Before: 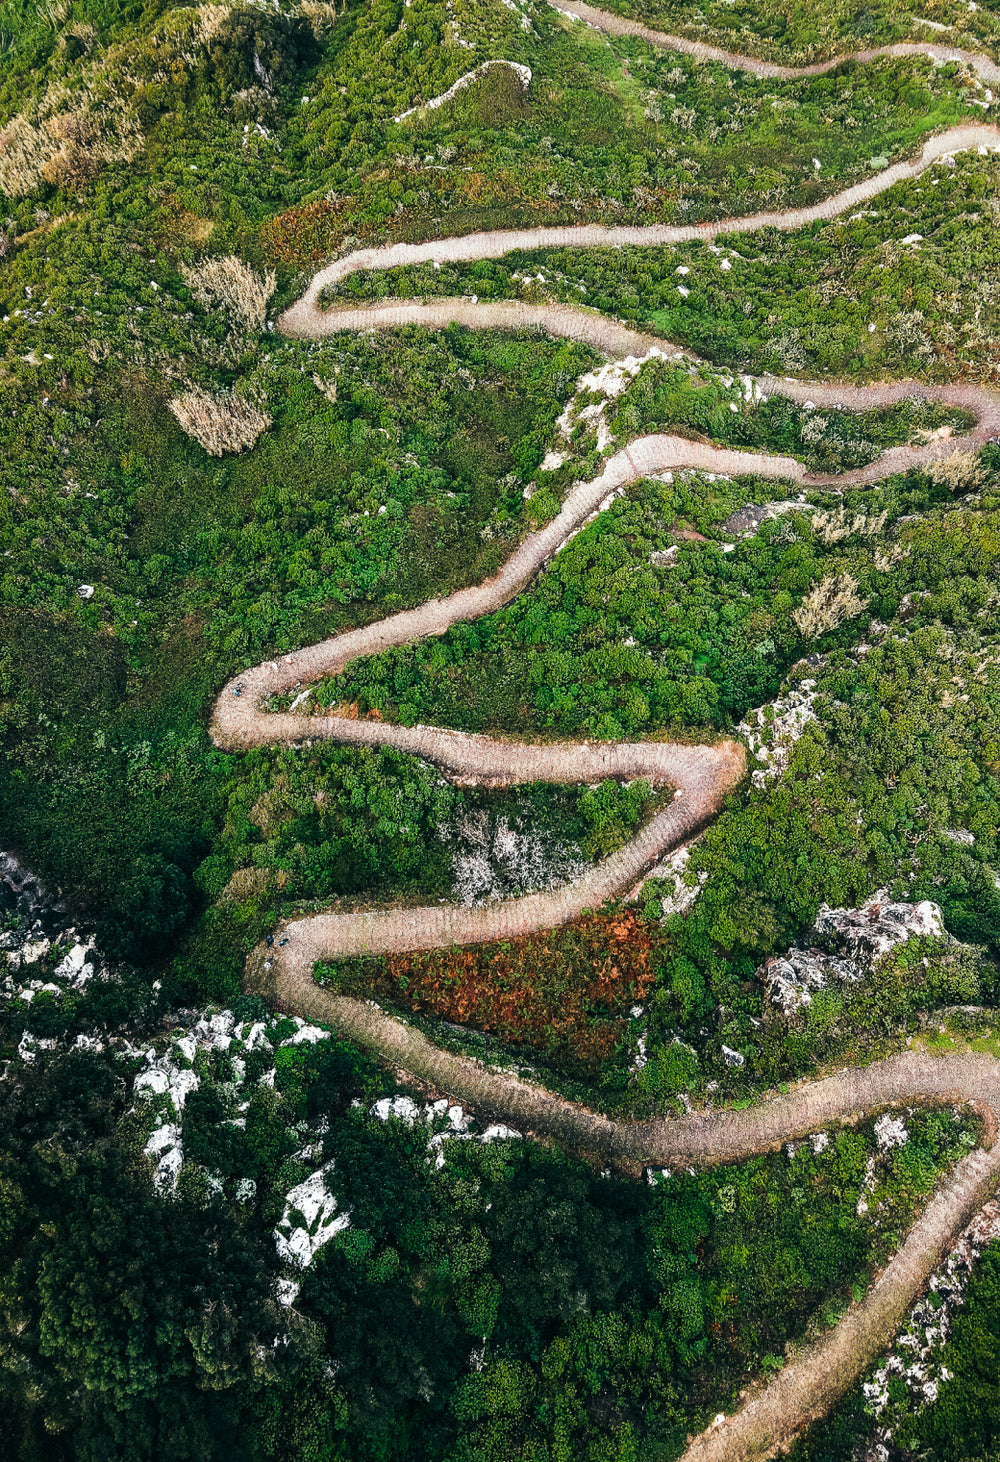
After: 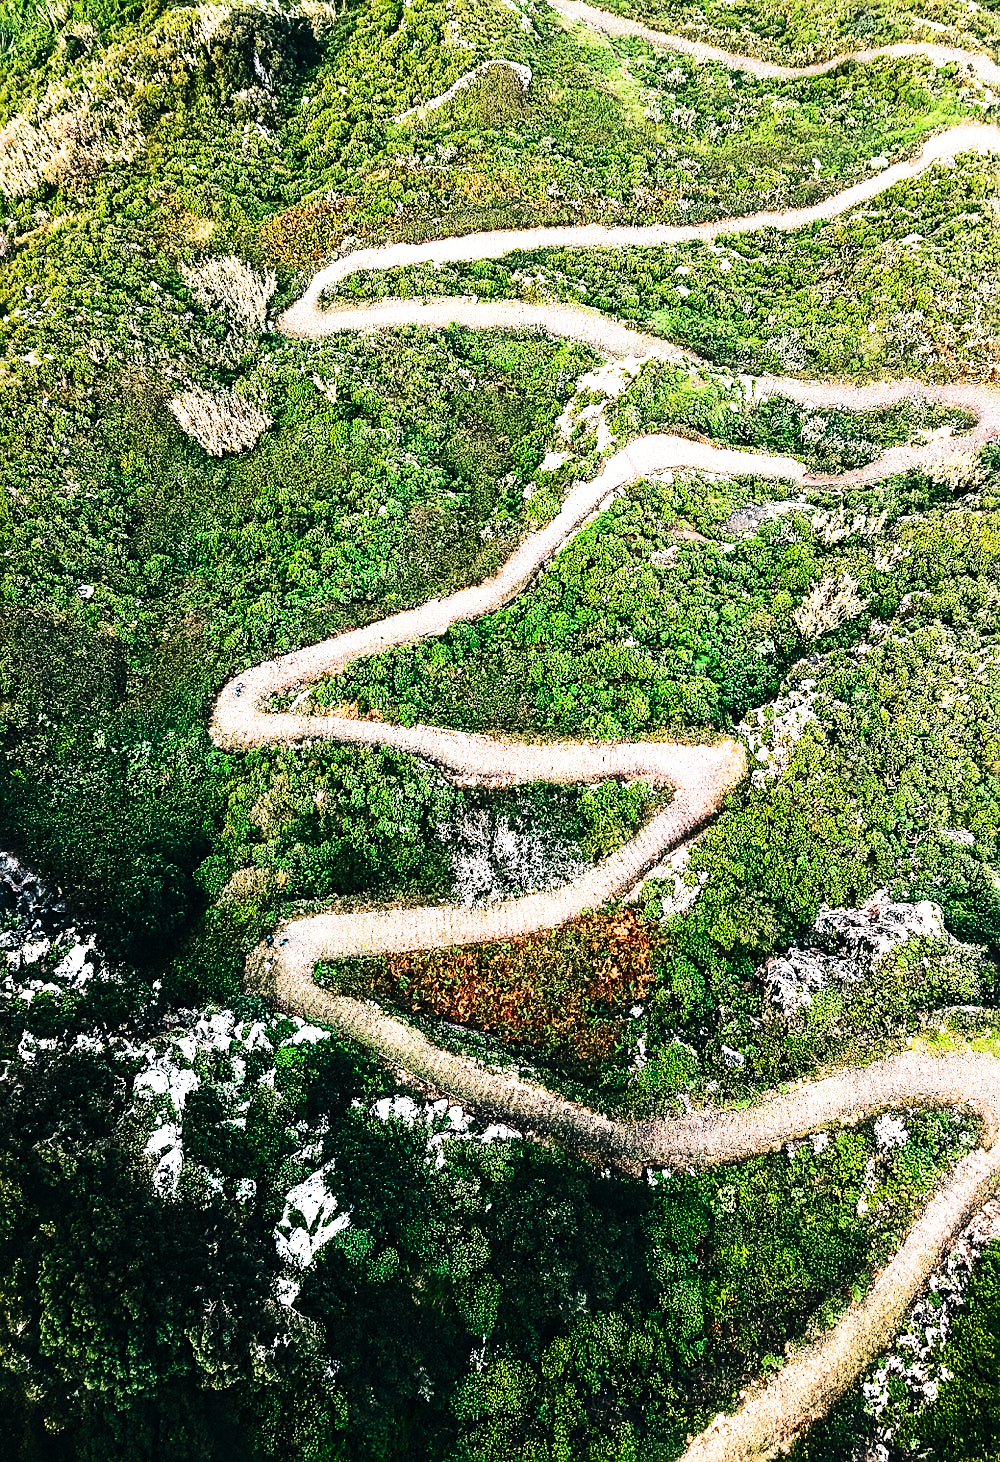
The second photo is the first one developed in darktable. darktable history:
tone equalizer: -8 EV -0.441 EV, -7 EV -0.405 EV, -6 EV -0.293 EV, -5 EV -0.214 EV, -3 EV 0.197 EV, -2 EV 0.325 EV, -1 EV 0.38 EV, +0 EV 0.401 EV
tone curve: curves: ch0 [(0, 0) (0.003, 0.003) (0.011, 0.009) (0.025, 0.018) (0.044, 0.028) (0.069, 0.038) (0.1, 0.049) (0.136, 0.062) (0.177, 0.089) (0.224, 0.123) (0.277, 0.165) (0.335, 0.223) (0.399, 0.293) (0.468, 0.385) (0.543, 0.497) (0.623, 0.613) (0.709, 0.716) (0.801, 0.802) (0.898, 0.887) (1, 1)]
sharpen: on, module defaults
base curve: curves: ch0 [(0, 0) (0.018, 0.026) (0.143, 0.37) (0.33, 0.731) (0.458, 0.853) (0.735, 0.965) (0.905, 0.986) (1, 1)], preserve colors none
